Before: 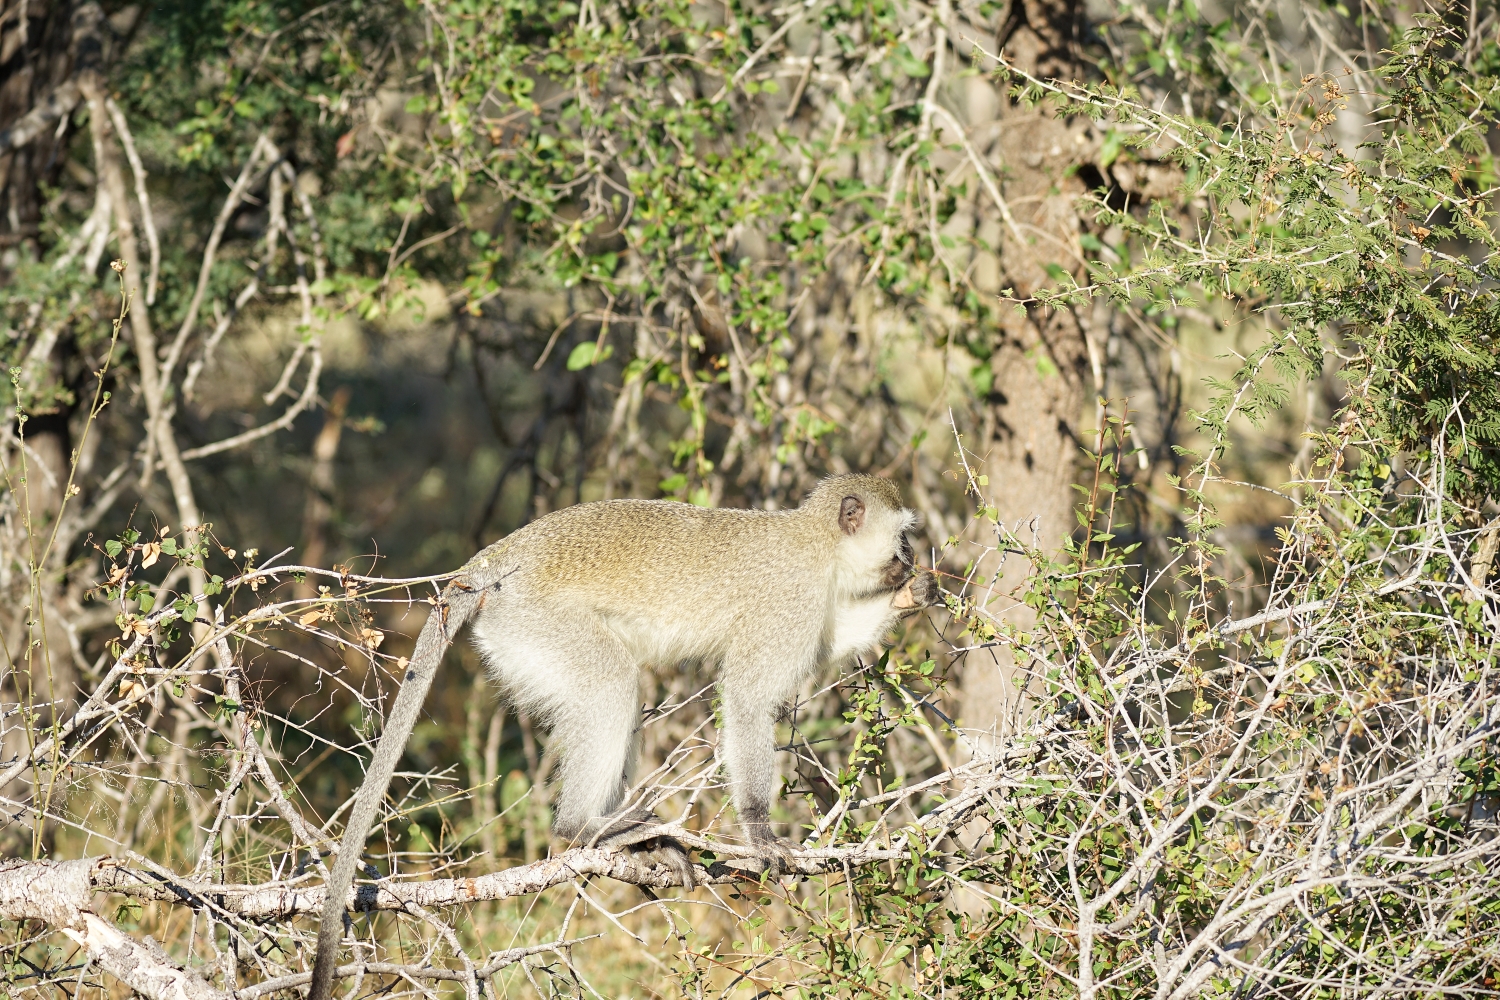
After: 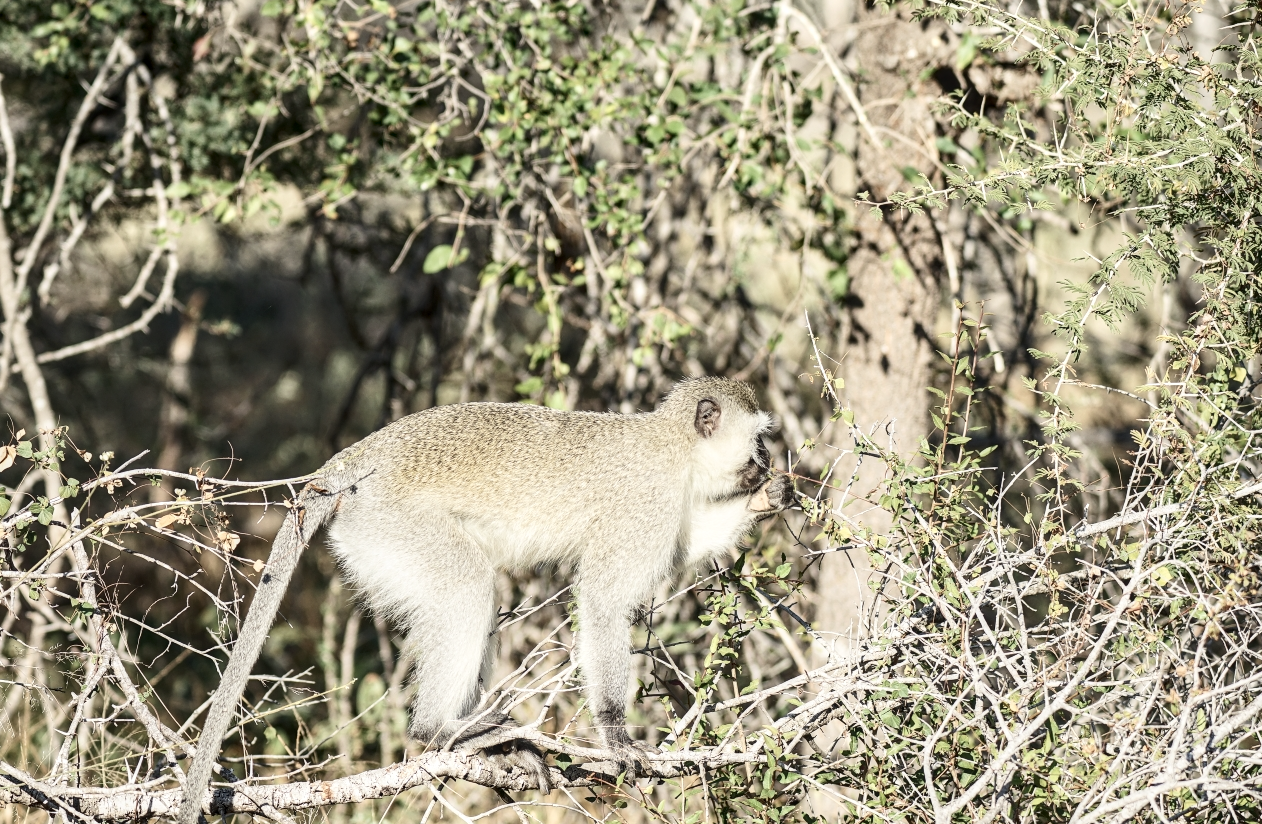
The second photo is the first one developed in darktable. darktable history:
crop and rotate: left 9.664%, top 9.747%, right 6.165%, bottom 7.819%
contrast brightness saturation: contrast 0.248, saturation -0.323
local contrast: on, module defaults
